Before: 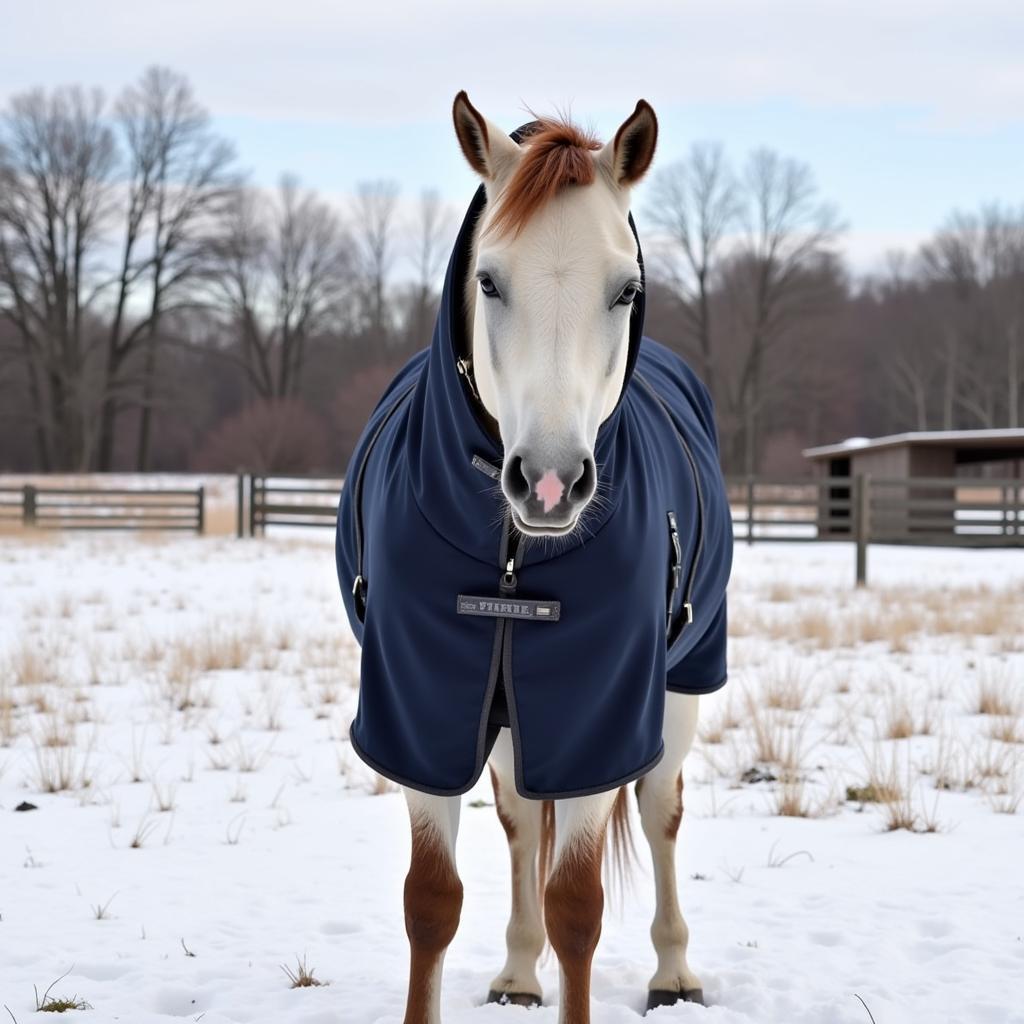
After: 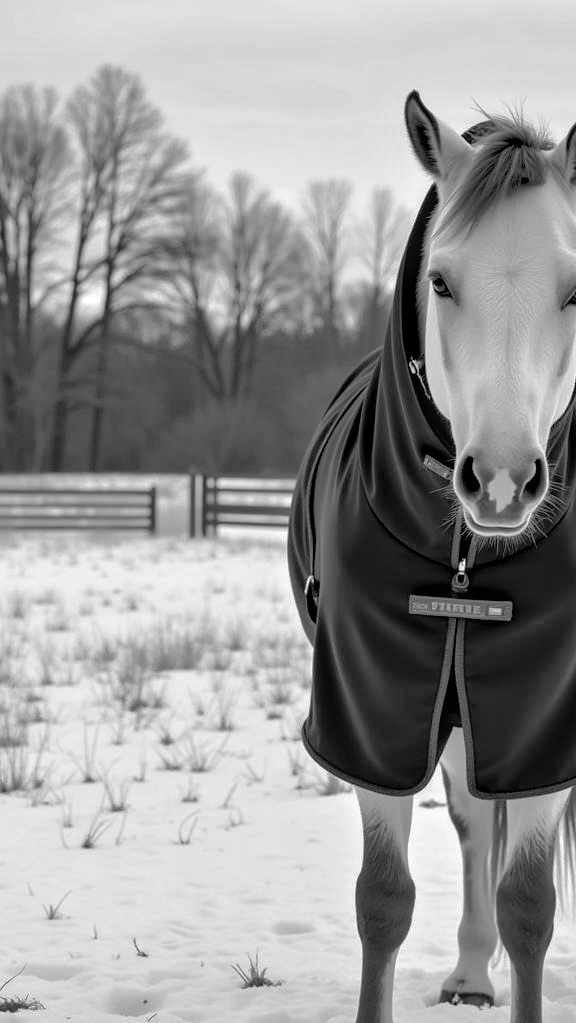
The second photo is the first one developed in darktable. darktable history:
crop: left 4.742%, right 38.945%
local contrast: on, module defaults
contrast brightness saturation: saturation 0.49
exposure: exposure 0.014 EV, compensate highlight preservation false
shadows and highlights: on, module defaults
color zones: curves: ch1 [(0, -0.014) (0.143, -0.013) (0.286, -0.013) (0.429, -0.016) (0.571, -0.019) (0.714, -0.015) (0.857, 0.002) (1, -0.014)]
color balance rgb: power › chroma 0.23%, power › hue 62.27°, highlights gain › chroma 0.161%, highlights gain › hue 332.17°, global offset › luminance -0.29%, global offset › chroma 0.314%, global offset › hue 262.49°, perceptual saturation grading › global saturation 41.591%, perceptual brilliance grading › global brilliance 2.934%, perceptual brilliance grading › highlights -2.97%, perceptual brilliance grading › shadows 3.262%
